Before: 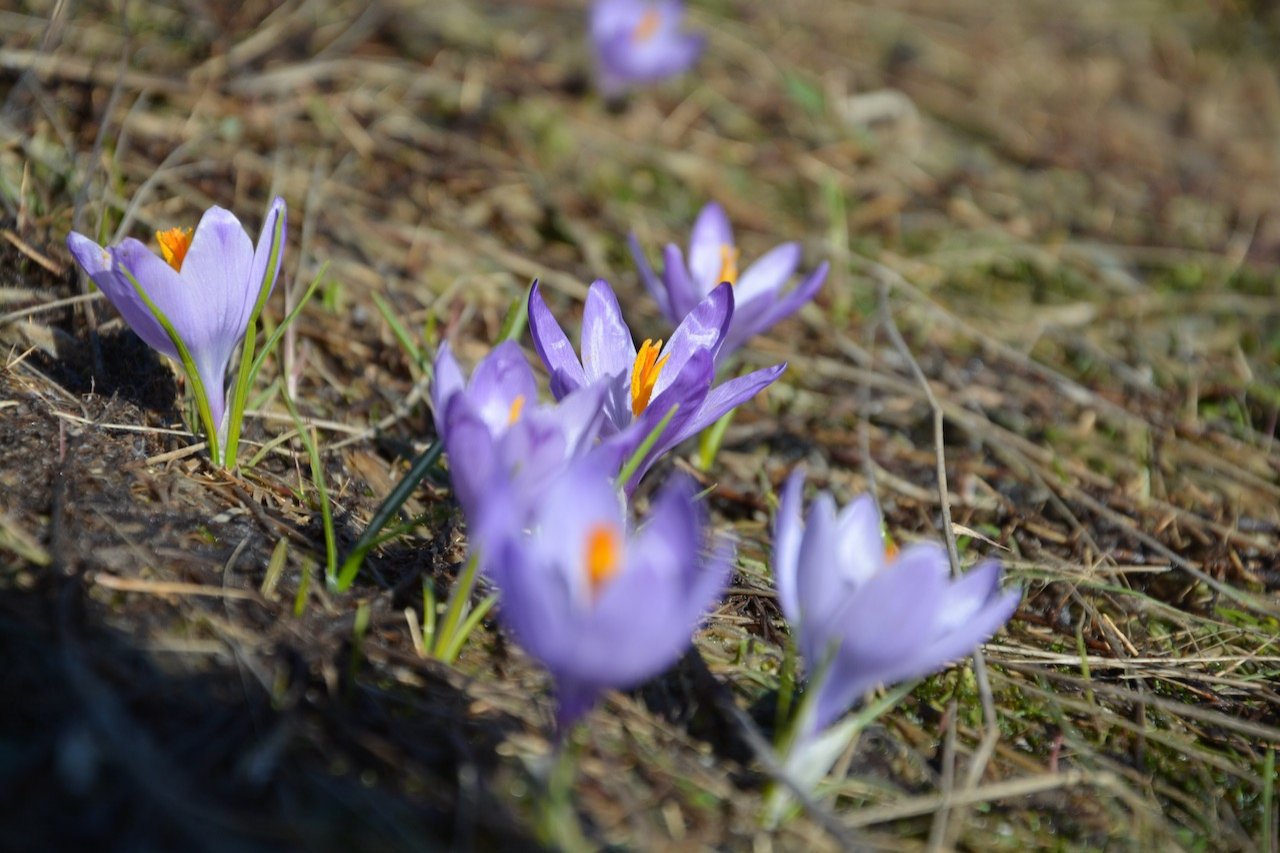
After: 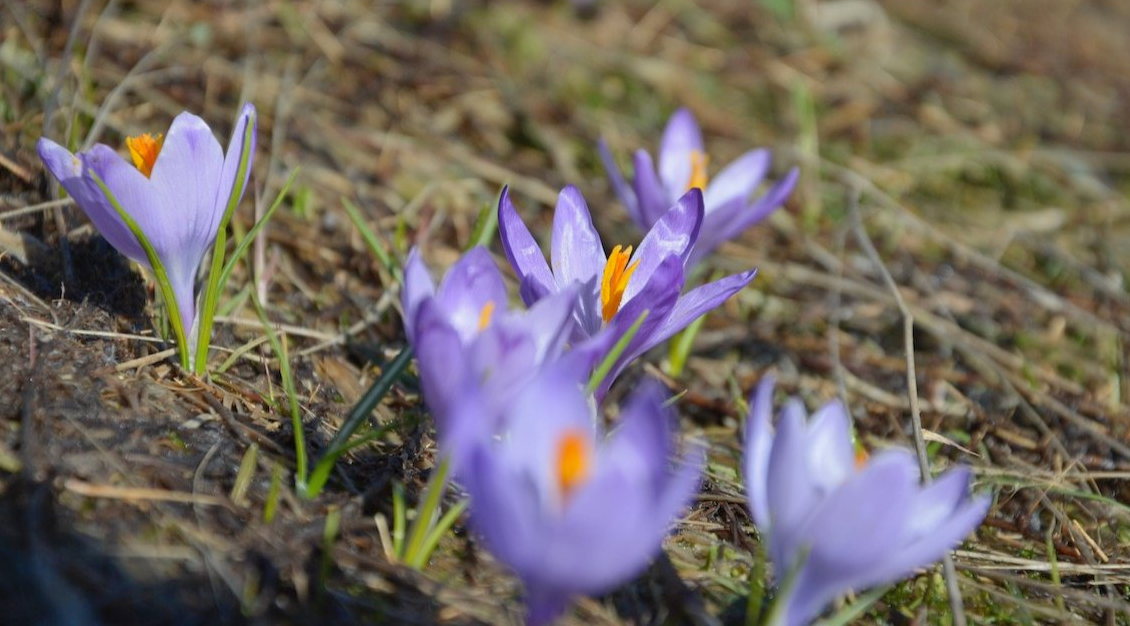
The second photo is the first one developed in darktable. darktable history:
shadows and highlights: on, module defaults
crop and rotate: left 2.42%, top 11.043%, right 9.295%, bottom 15.522%
